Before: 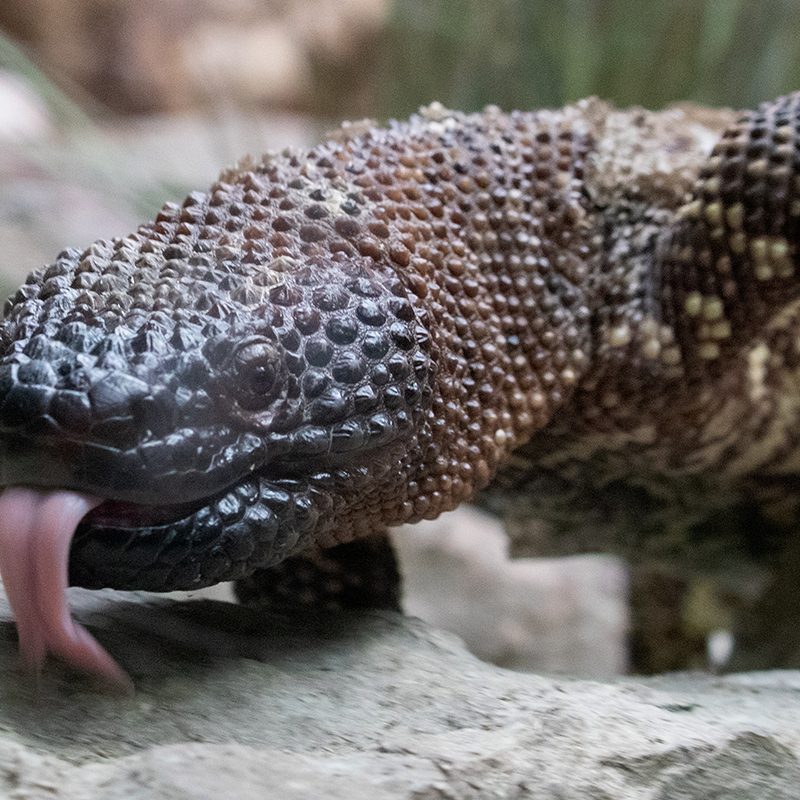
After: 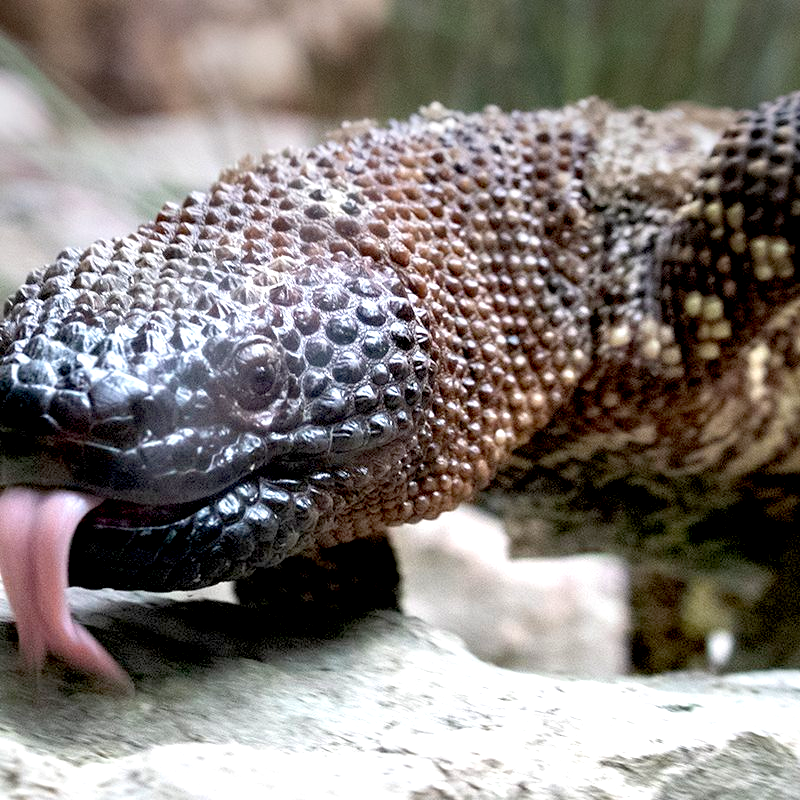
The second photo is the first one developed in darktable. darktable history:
exposure: black level correction 0.011, exposure 1.088 EV, compensate exposure bias true, compensate highlight preservation false
vignetting: fall-off start 97.52%, fall-off radius 100%, brightness -0.574, saturation 0, center (-0.027, 0.404), width/height ratio 1.368, unbound false
